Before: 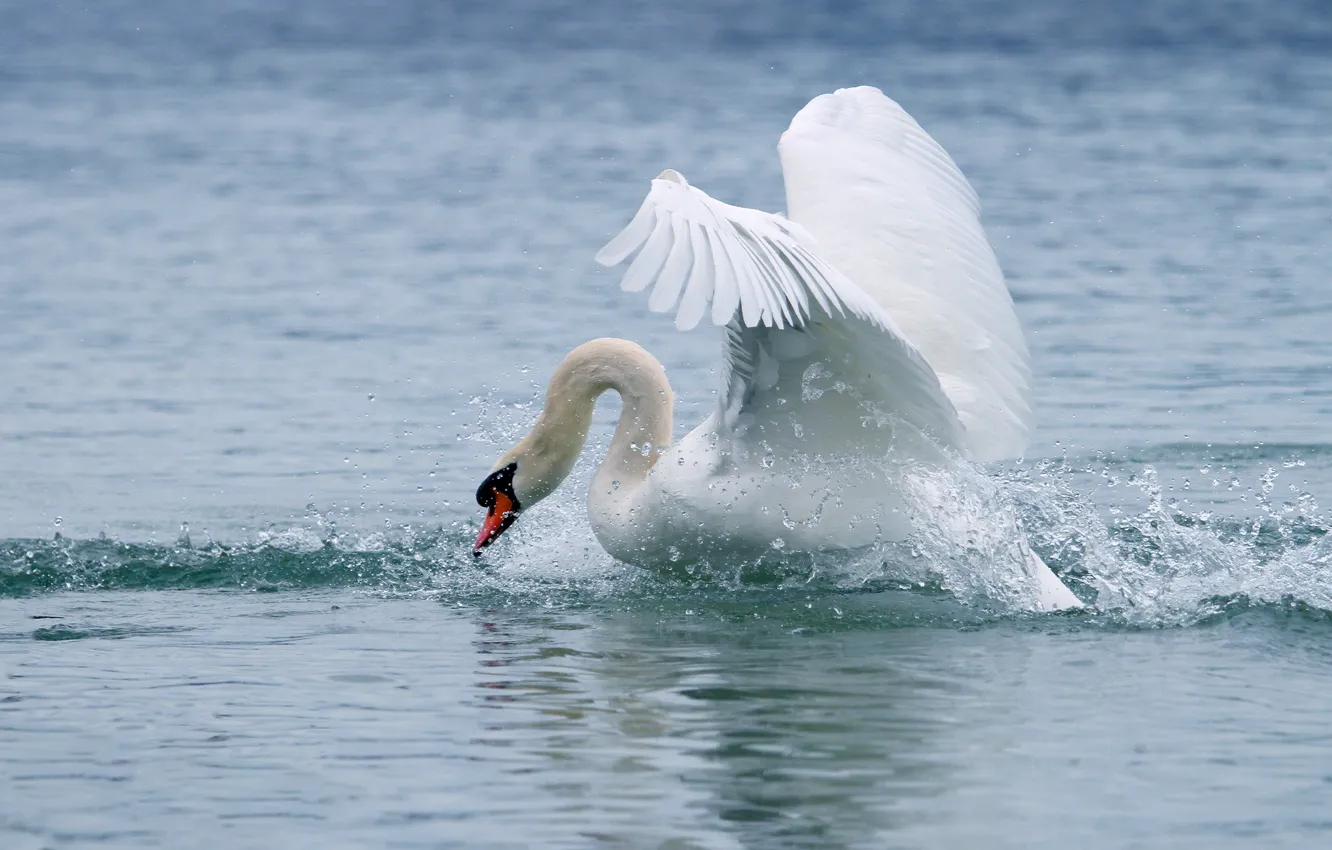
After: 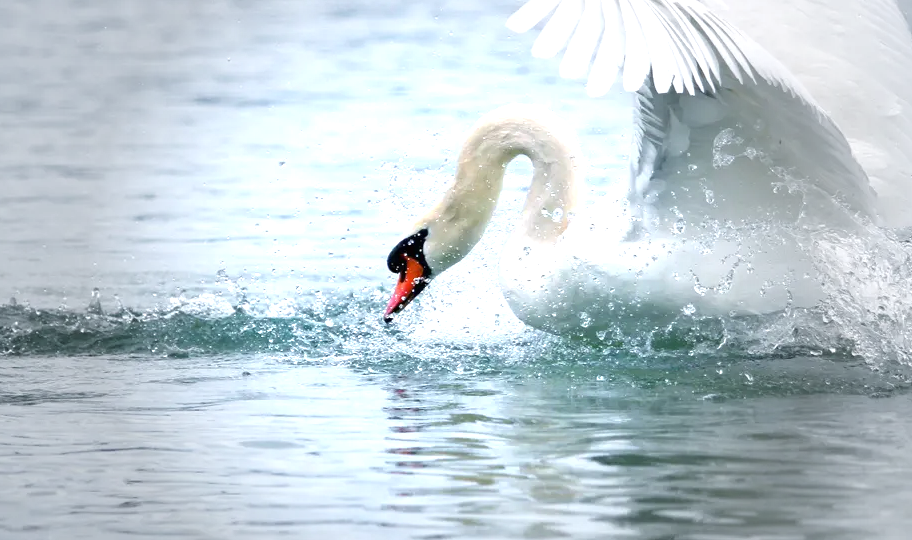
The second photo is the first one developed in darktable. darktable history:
exposure: black level correction 0, exposure 1.199 EV, compensate highlight preservation false
vignetting: fall-off start 40.33%, fall-off radius 41.27%
crop: left 6.714%, top 27.64%, right 23.929%, bottom 8.574%
tone equalizer: on, module defaults
